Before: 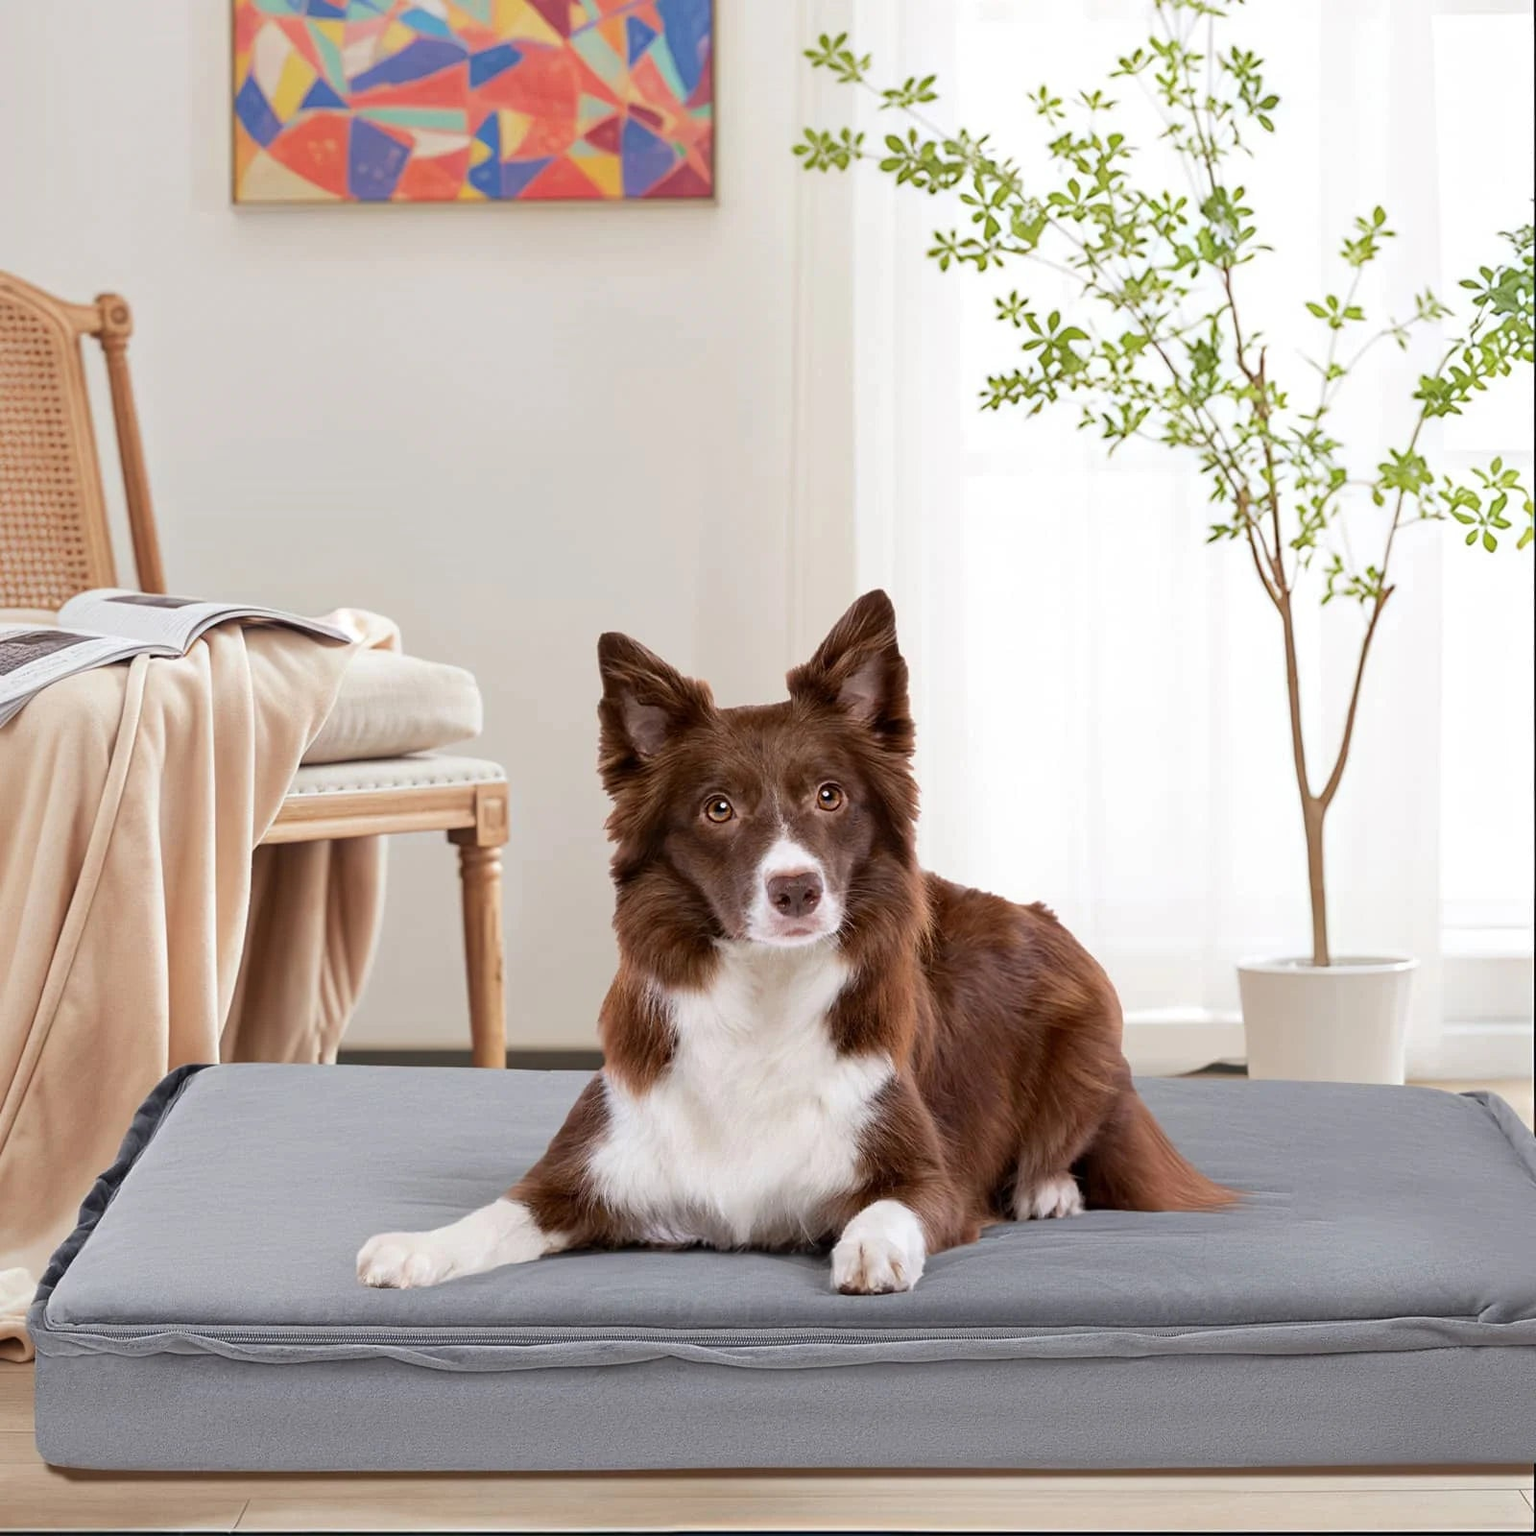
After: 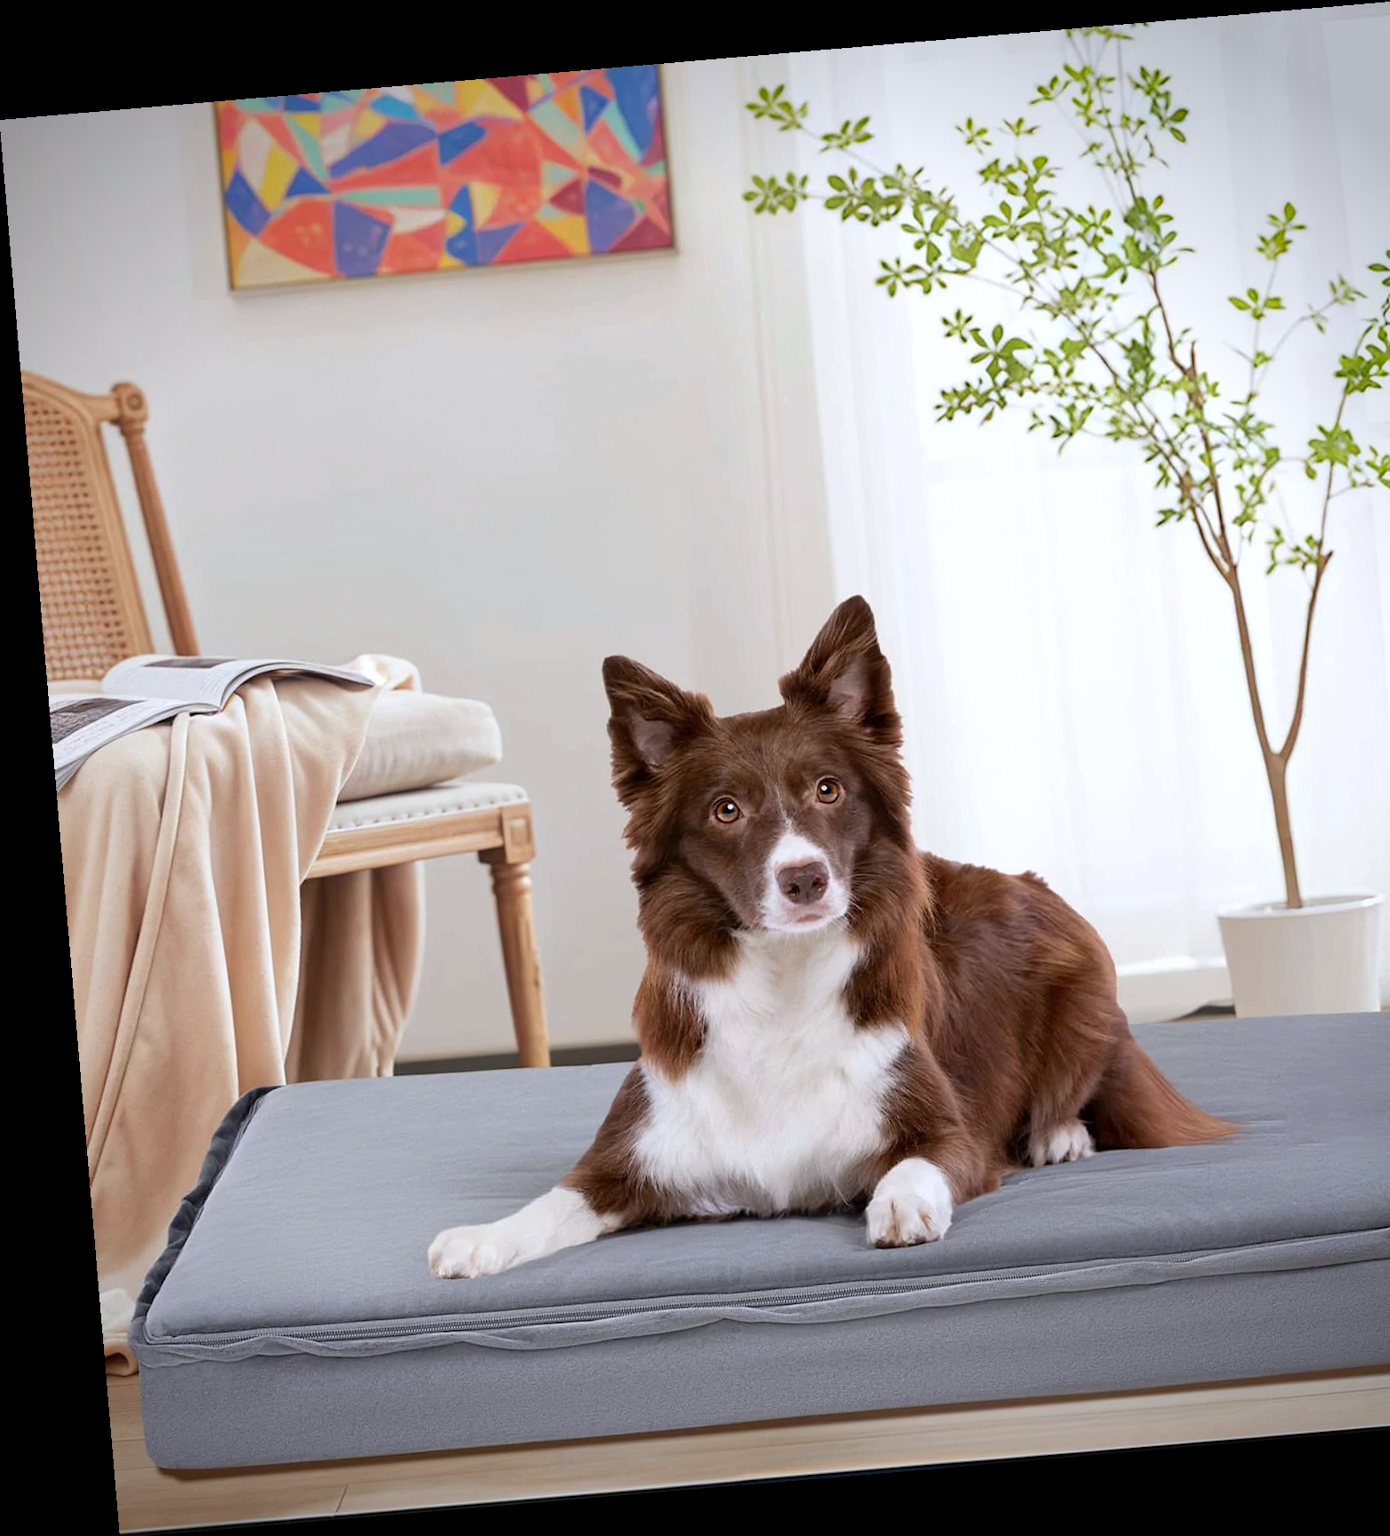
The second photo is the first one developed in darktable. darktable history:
crop: right 9.509%, bottom 0.031%
white balance: red 0.983, blue 1.036
vignetting: fall-off start 88.53%, fall-off radius 44.2%, saturation 0.376, width/height ratio 1.161
rotate and perspective: rotation -4.86°, automatic cropping off
